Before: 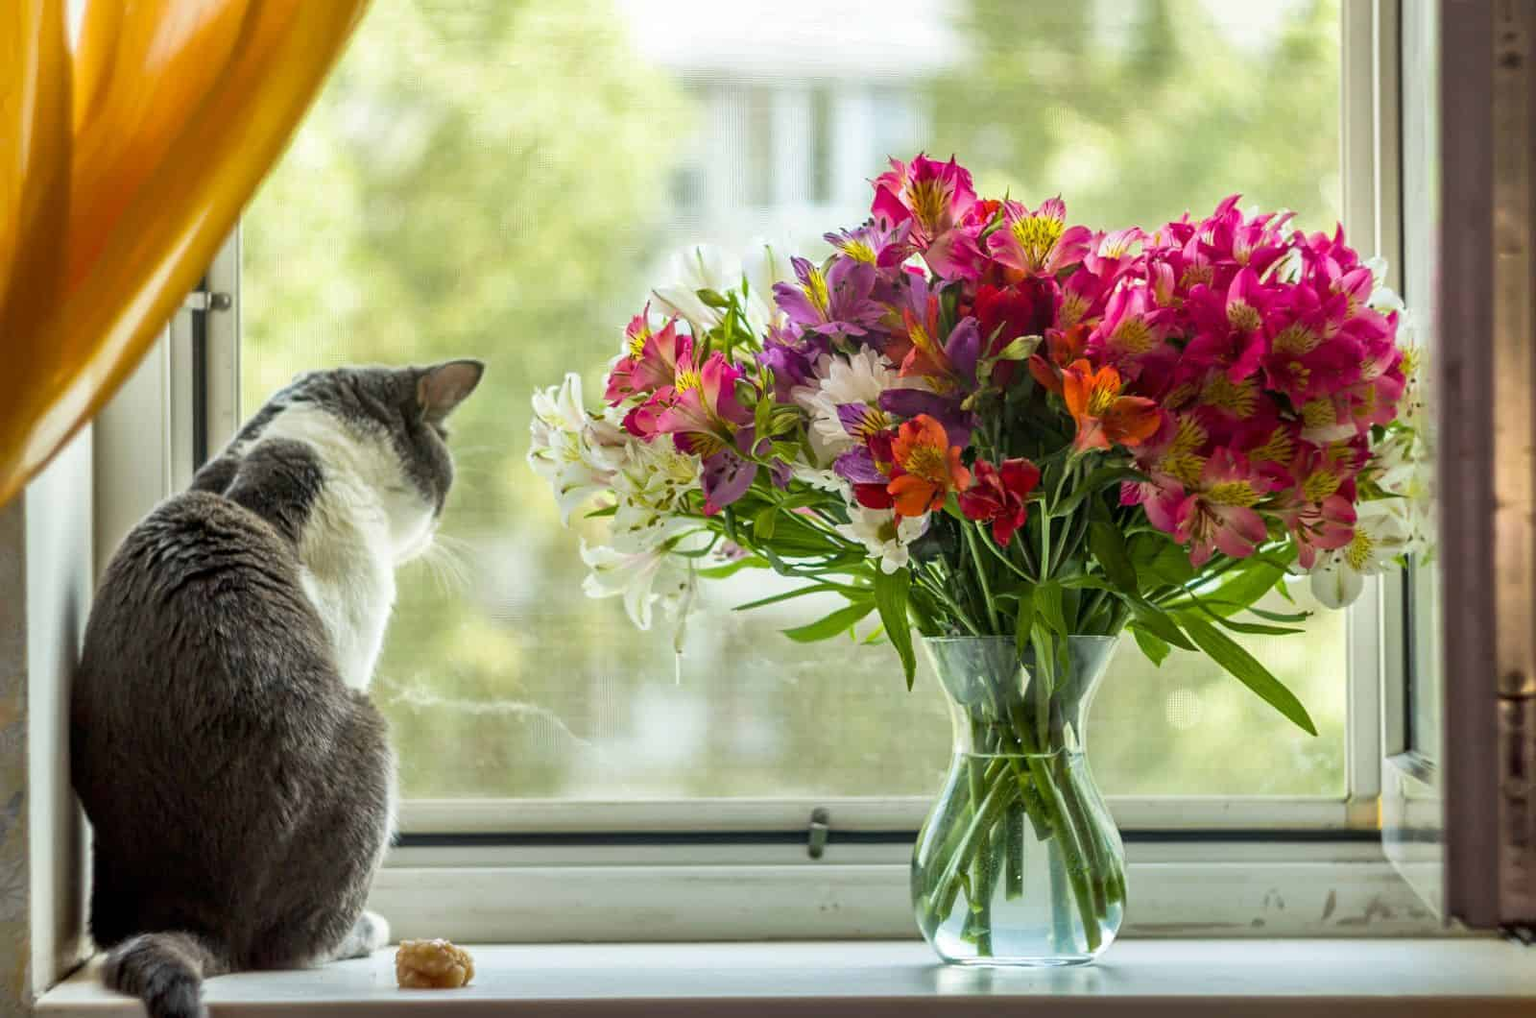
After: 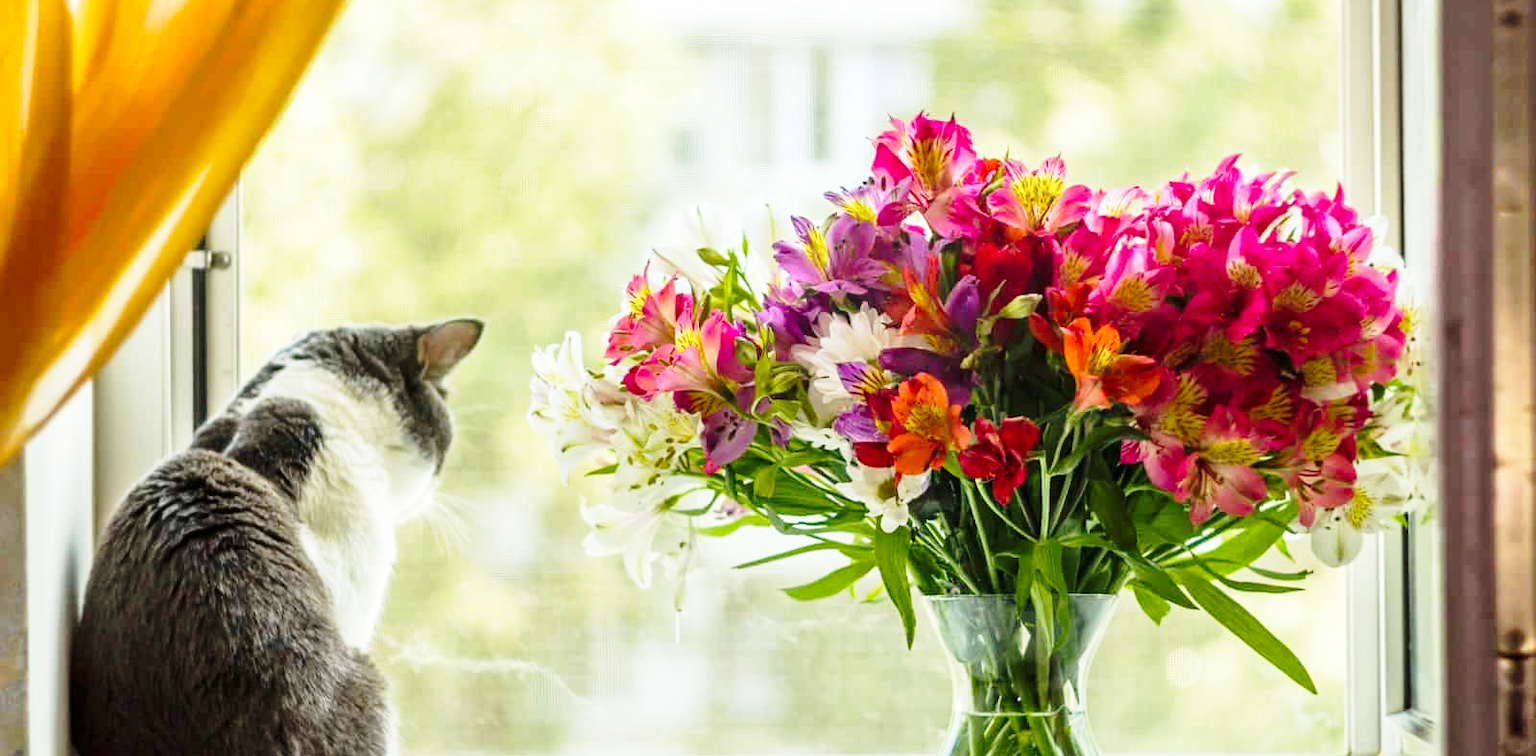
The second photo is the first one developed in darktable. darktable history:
crop: top 4.103%, bottom 21.466%
base curve: curves: ch0 [(0, 0) (0.028, 0.03) (0.121, 0.232) (0.46, 0.748) (0.859, 0.968) (1, 1)], preserve colors none
